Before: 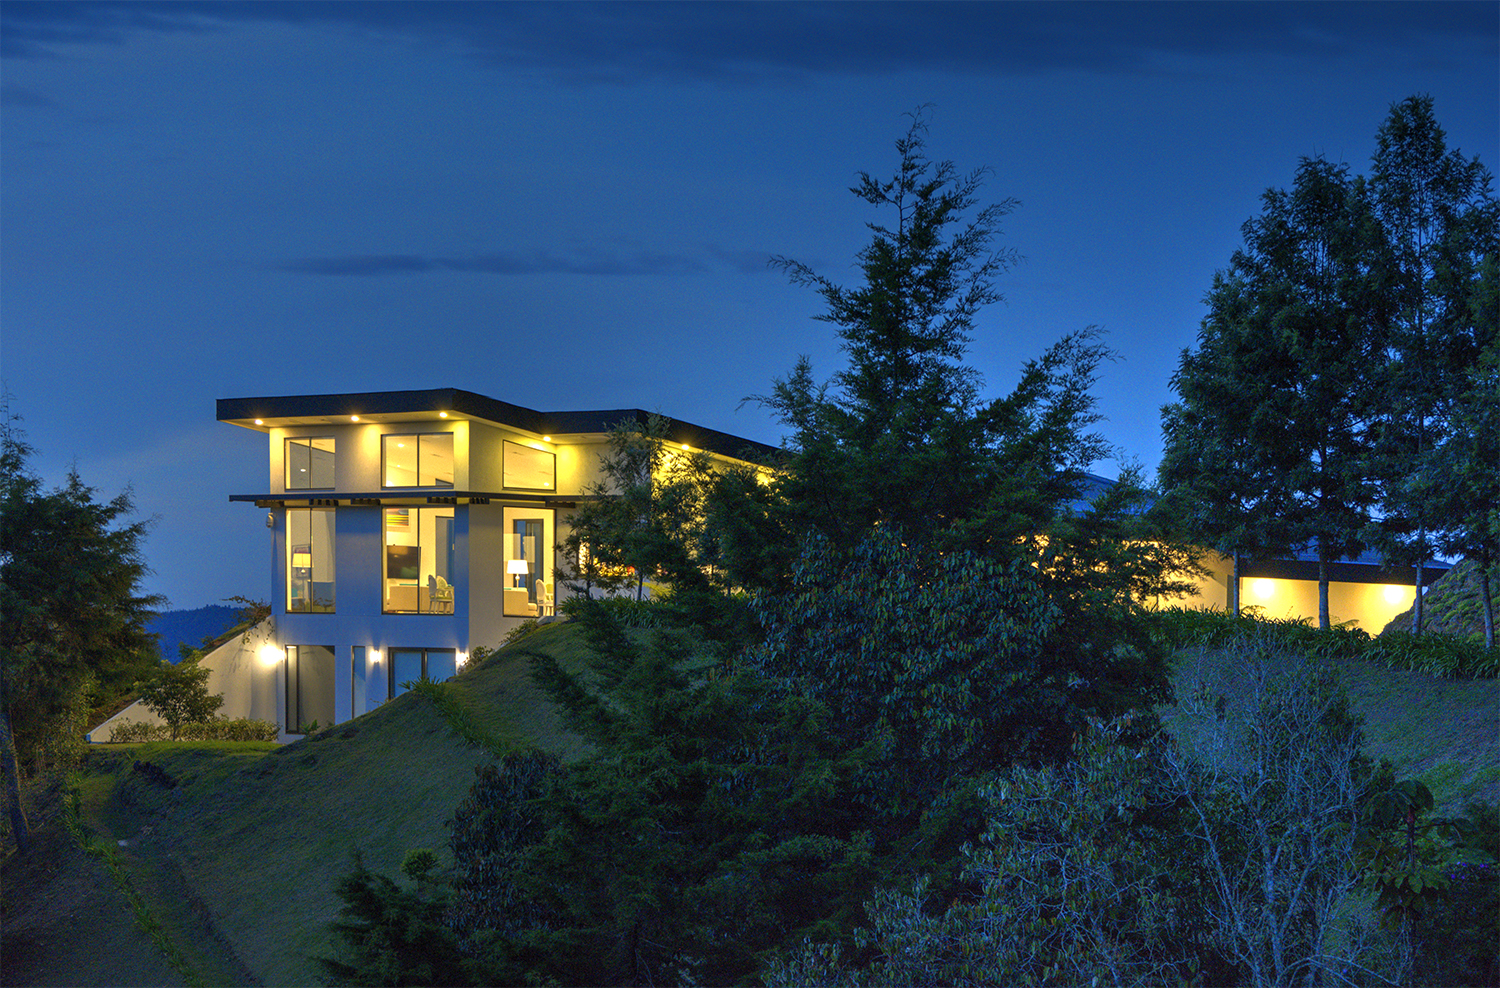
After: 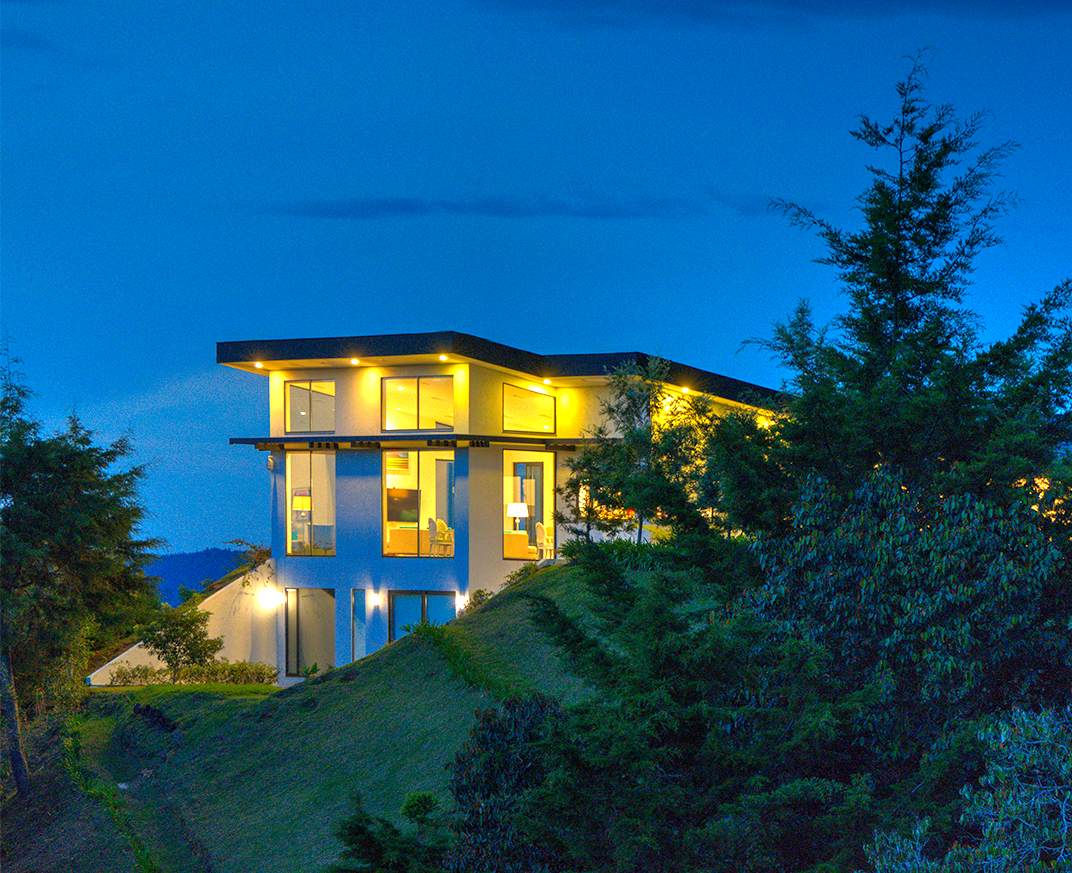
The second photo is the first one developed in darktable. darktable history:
color zones: curves: ch0 [(0, 0.425) (0.143, 0.422) (0.286, 0.42) (0.429, 0.419) (0.571, 0.419) (0.714, 0.42) (0.857, 0.422) (1, 0.425)]
crop: top 5.803%, right 27.864%, bottom 5.804%
exposure: black level correction 0, exposure 1 EV, compensate exposure bias true, compensate highlight preservation false
